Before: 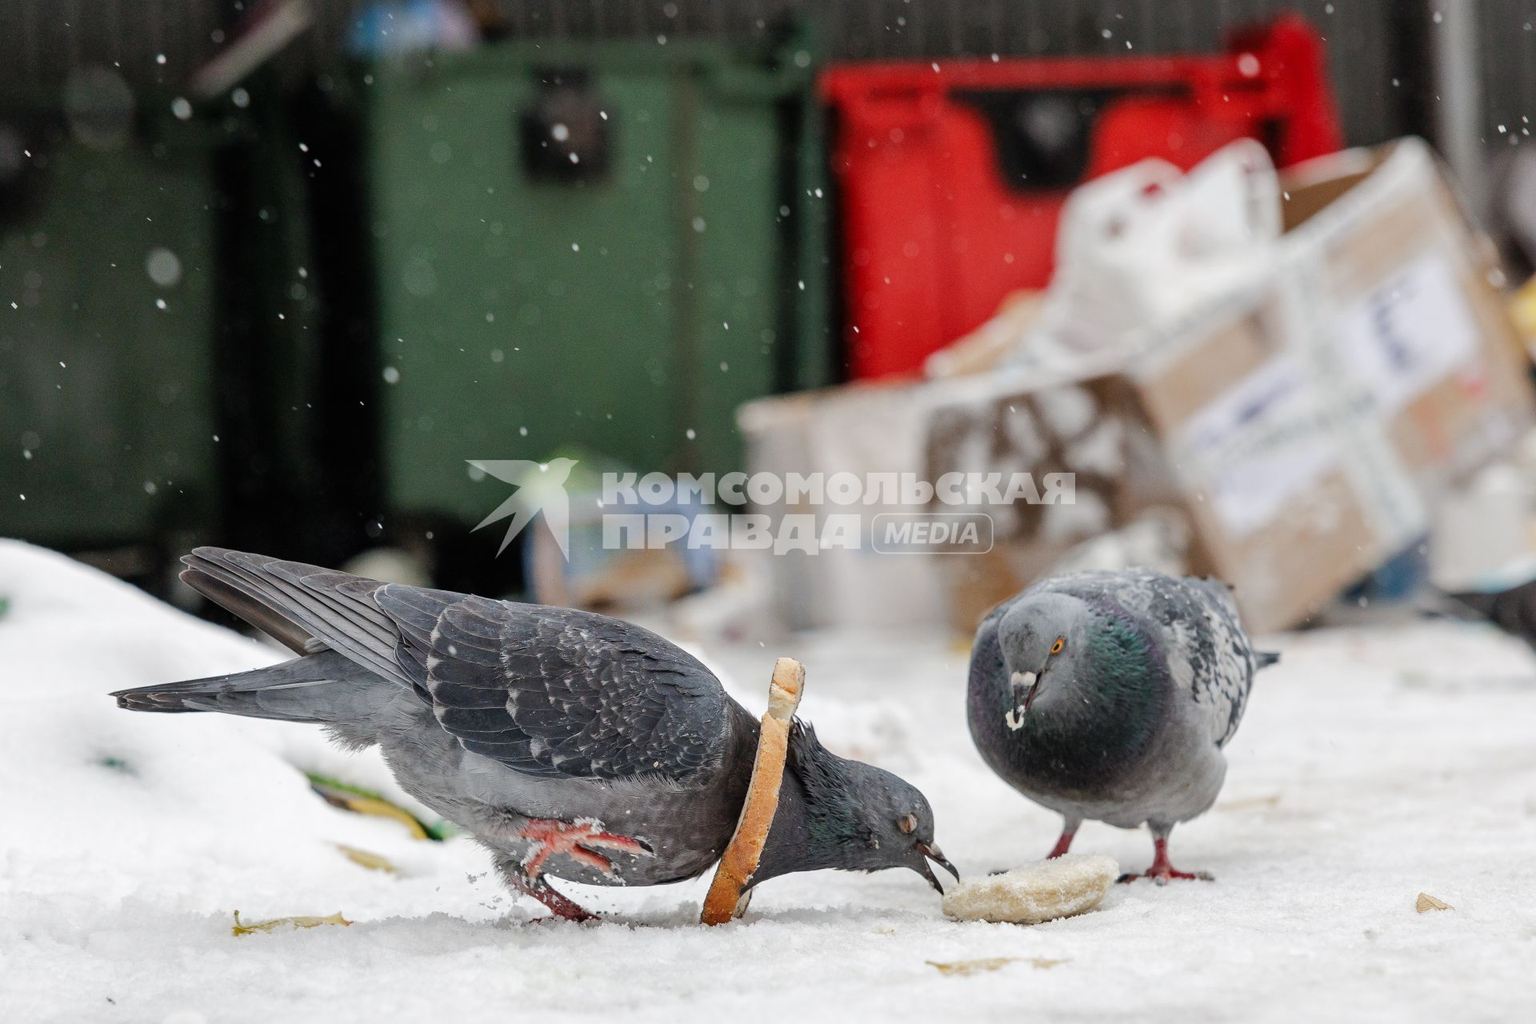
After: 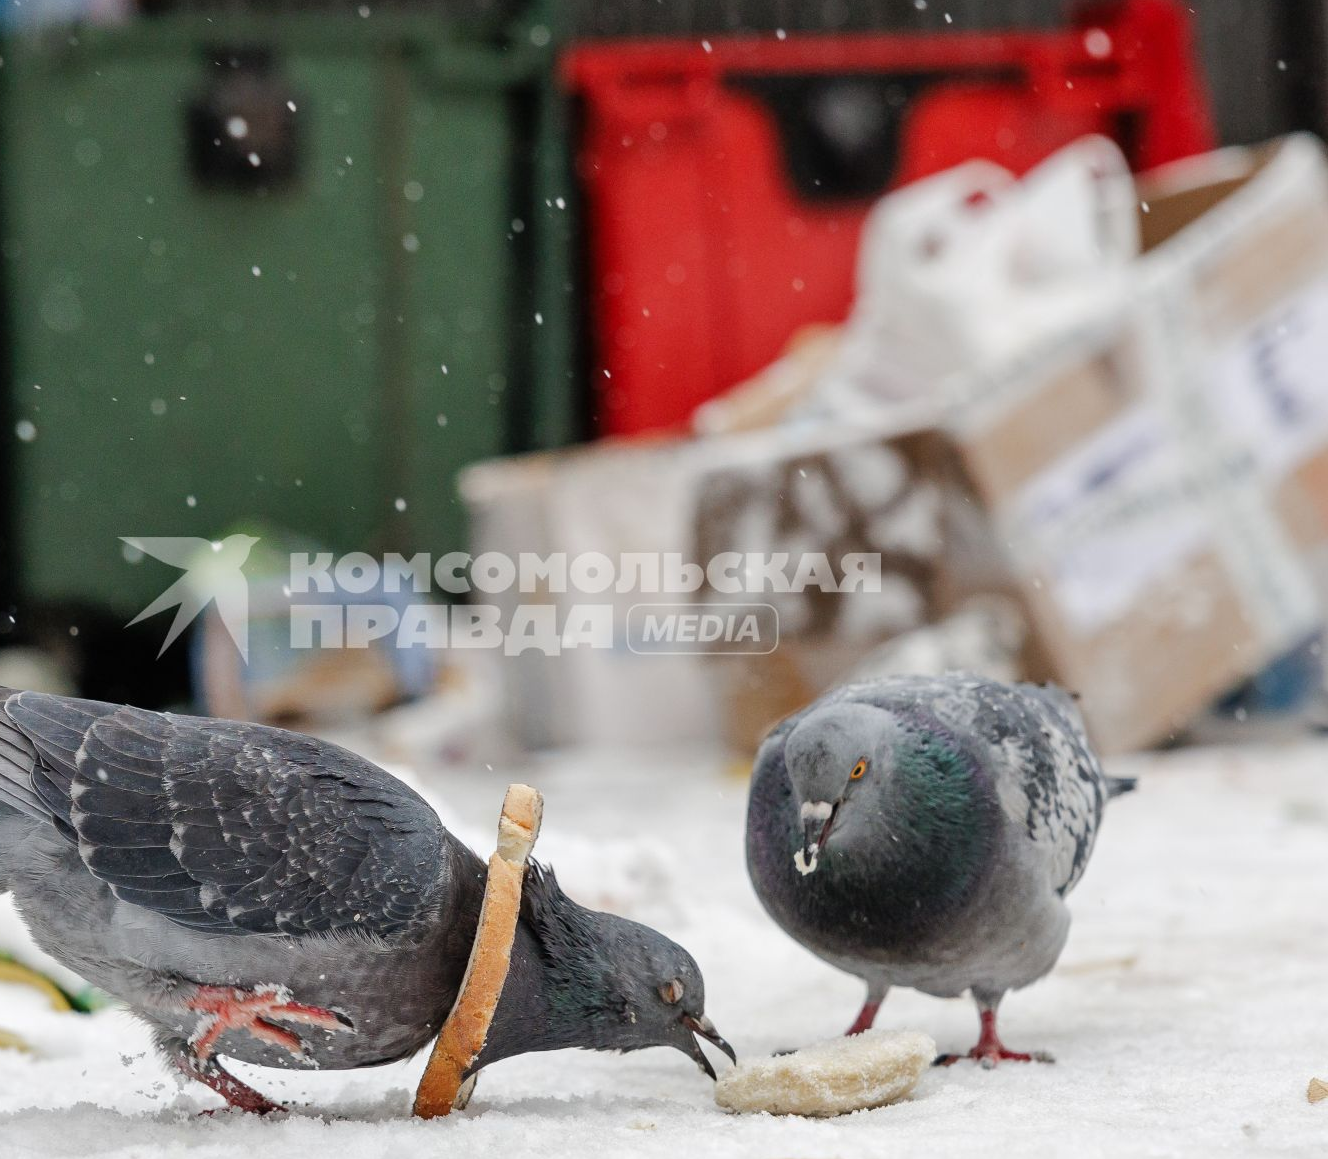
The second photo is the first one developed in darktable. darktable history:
crop and rotate: left 24.116%, top 3.022%, right 6.699%, bottom 6.409%
